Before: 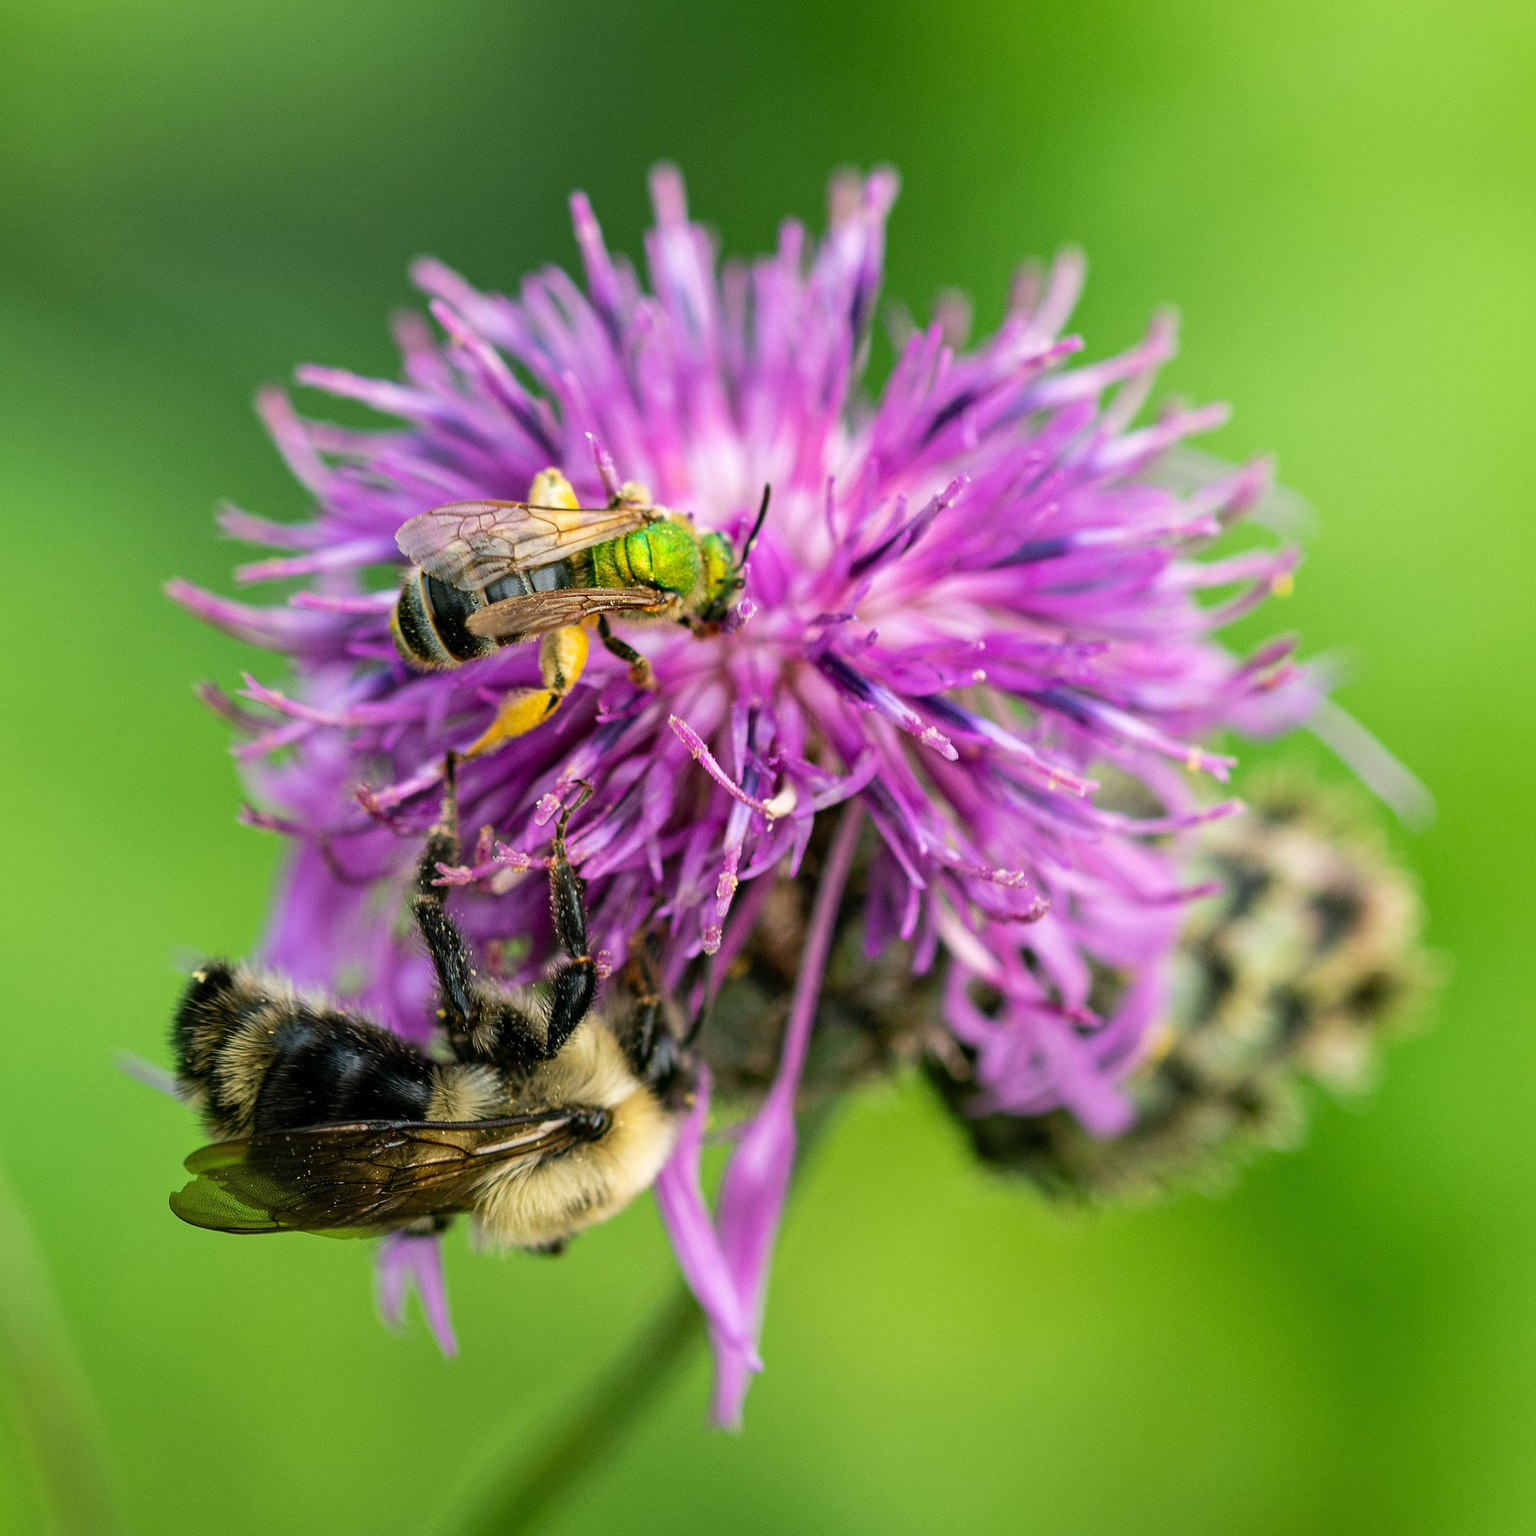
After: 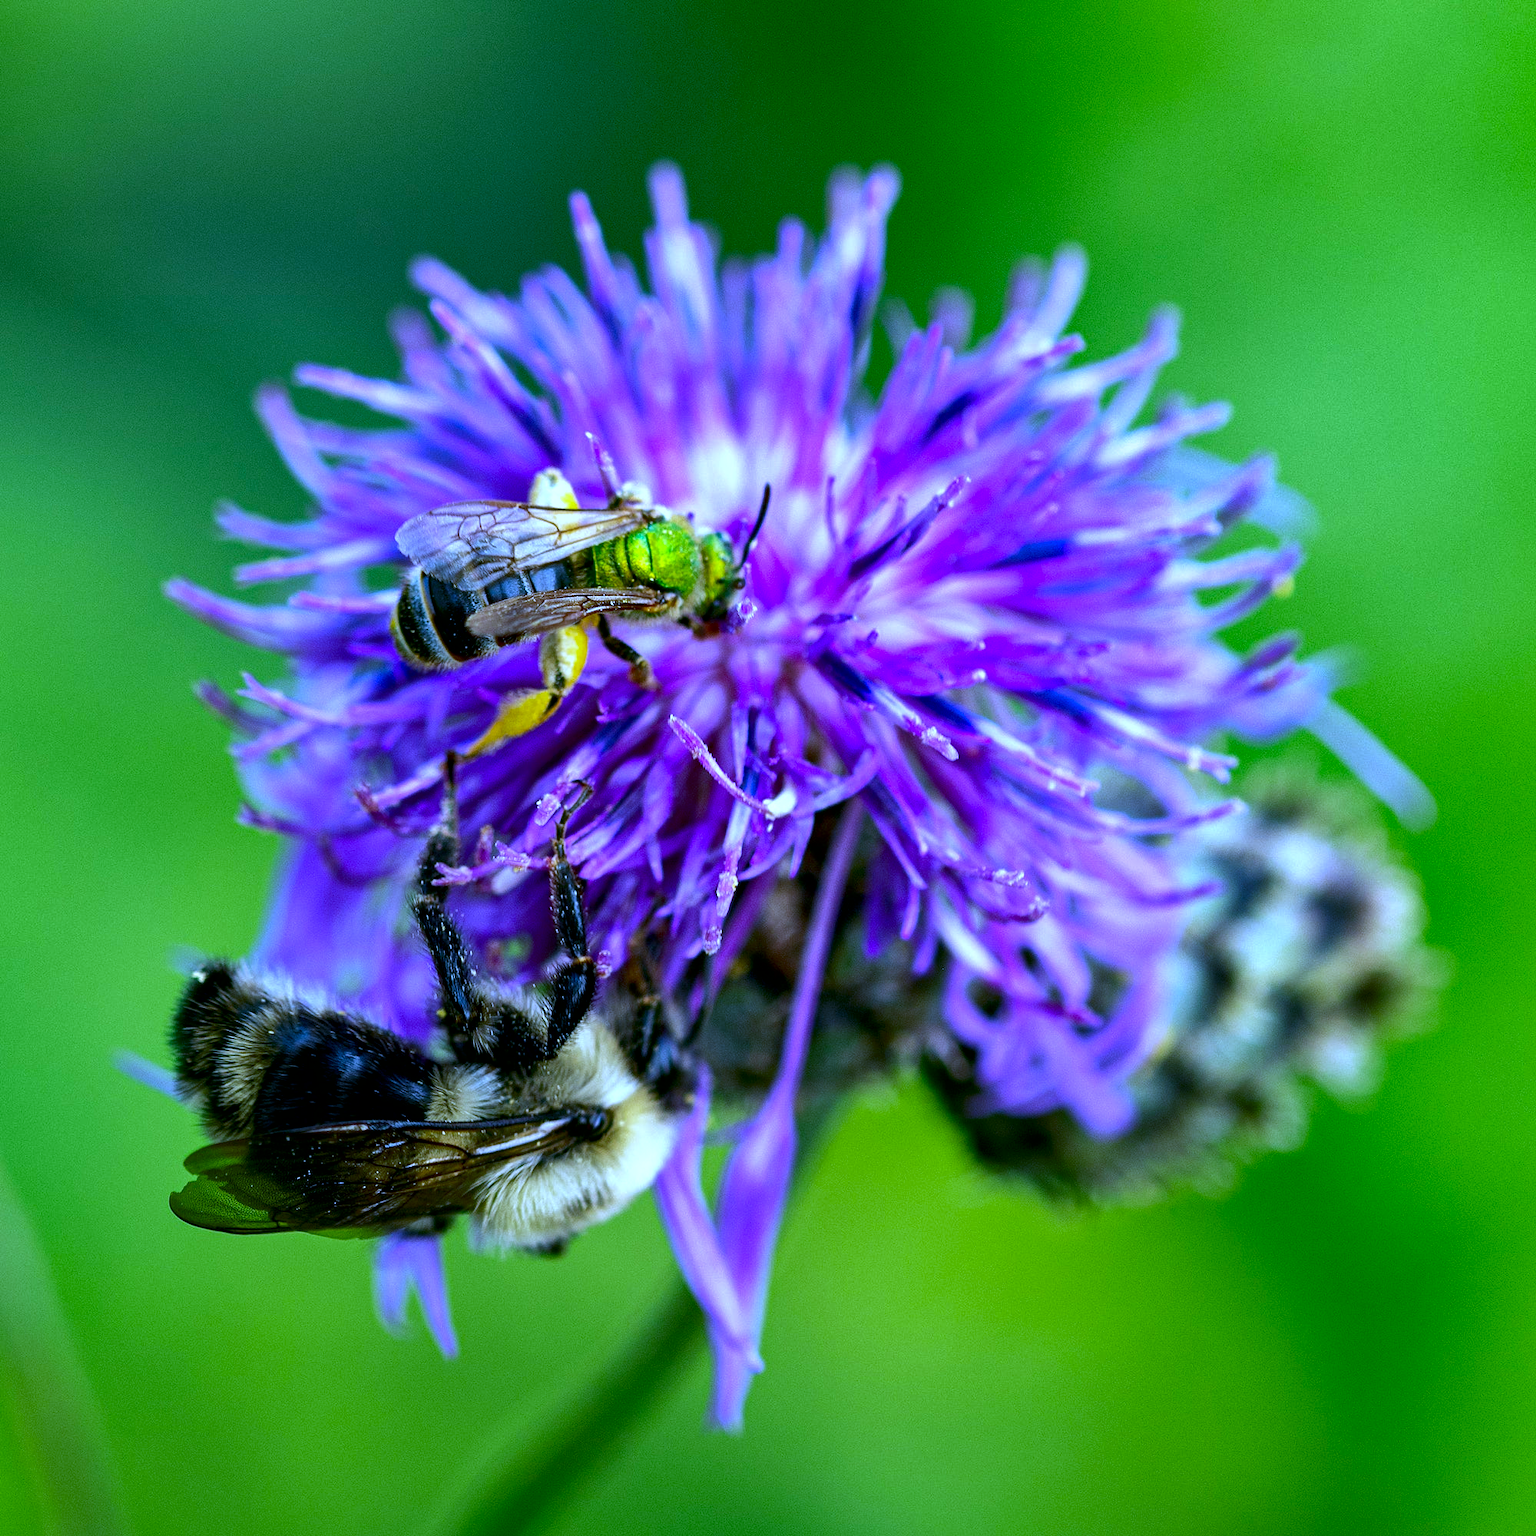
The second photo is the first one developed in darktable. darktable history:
contrast brightness saturation: brightness -0.2, saturation 0.08
shadows and highlights: radius 118.69, shadows 42.21, highlights -61.56, soften with gaussian
white balance: red 0.766, blue 1.537
exposure: black level correction 0.005, exposure 0.417 EV, compensate highlight preservation false
